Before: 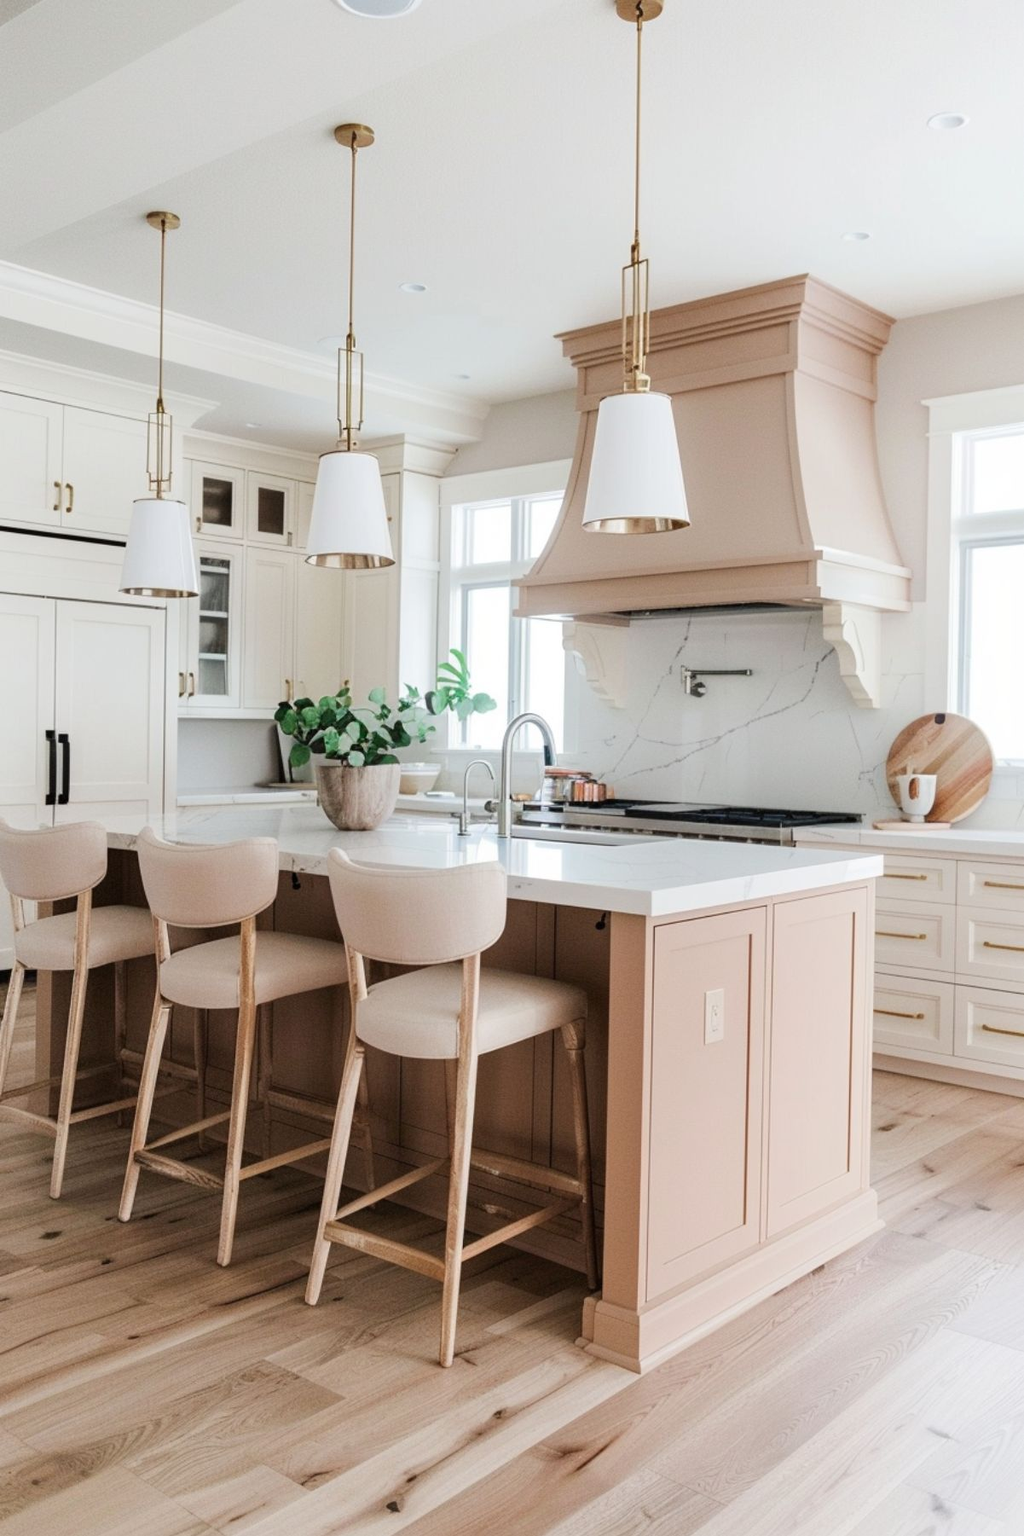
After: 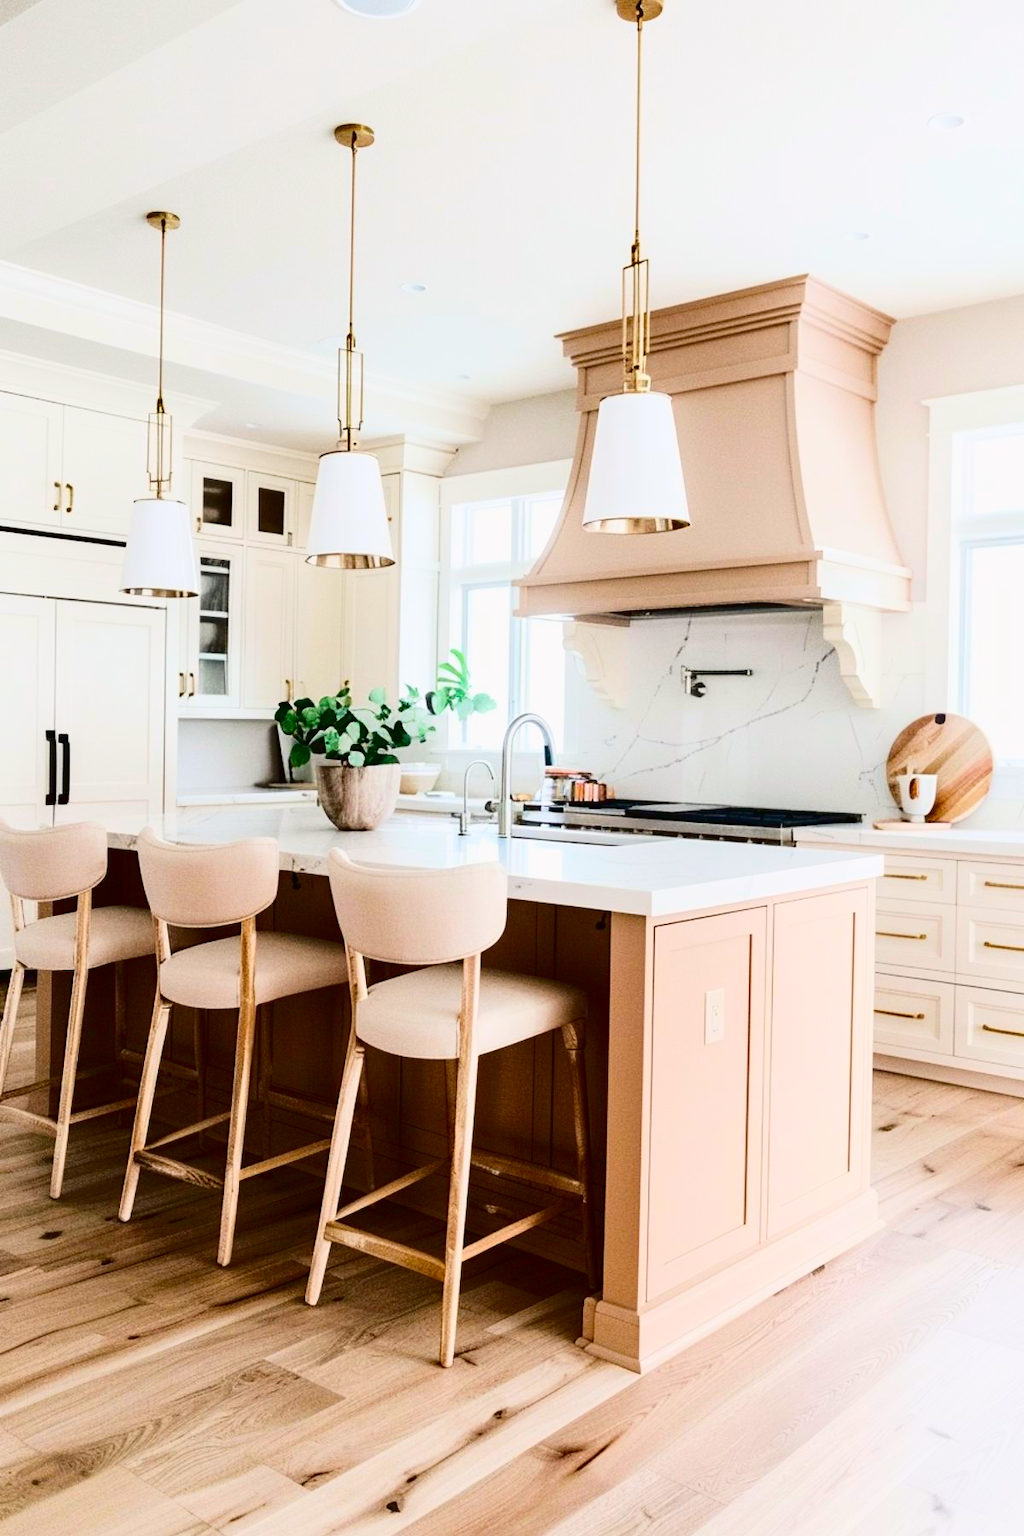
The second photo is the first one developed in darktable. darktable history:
tone curve: curves: ch0 [(0, 0) (0.003, 0.004) (0.011, 0.006) (0.025, 0.008) (0.044, 0.012) (0.069, 0.017) (0.1, 0.021) (0.136, 0.029) (0.177, 0.043) (0.224, 0.062) (0.277, 0.108) (0.335, 0.166) (0.399, 0.301) (0.468, 0.467) (0.543, 0.64) (0.623, 0.803) (0.709, 0.908) (0.801, 0.969) (0.898, 0.988) (1, 1)], color space Lab, independent channels, preserve colors none
color balance rgb: highlights gain › chroma 0.165%, highlights gain › hue 332.79°, linear chroma grading › global chroma 14.52%, perceptual saturation grading › global saturation 25.875%, global vibrance 23.447%, contrast -24.666%
